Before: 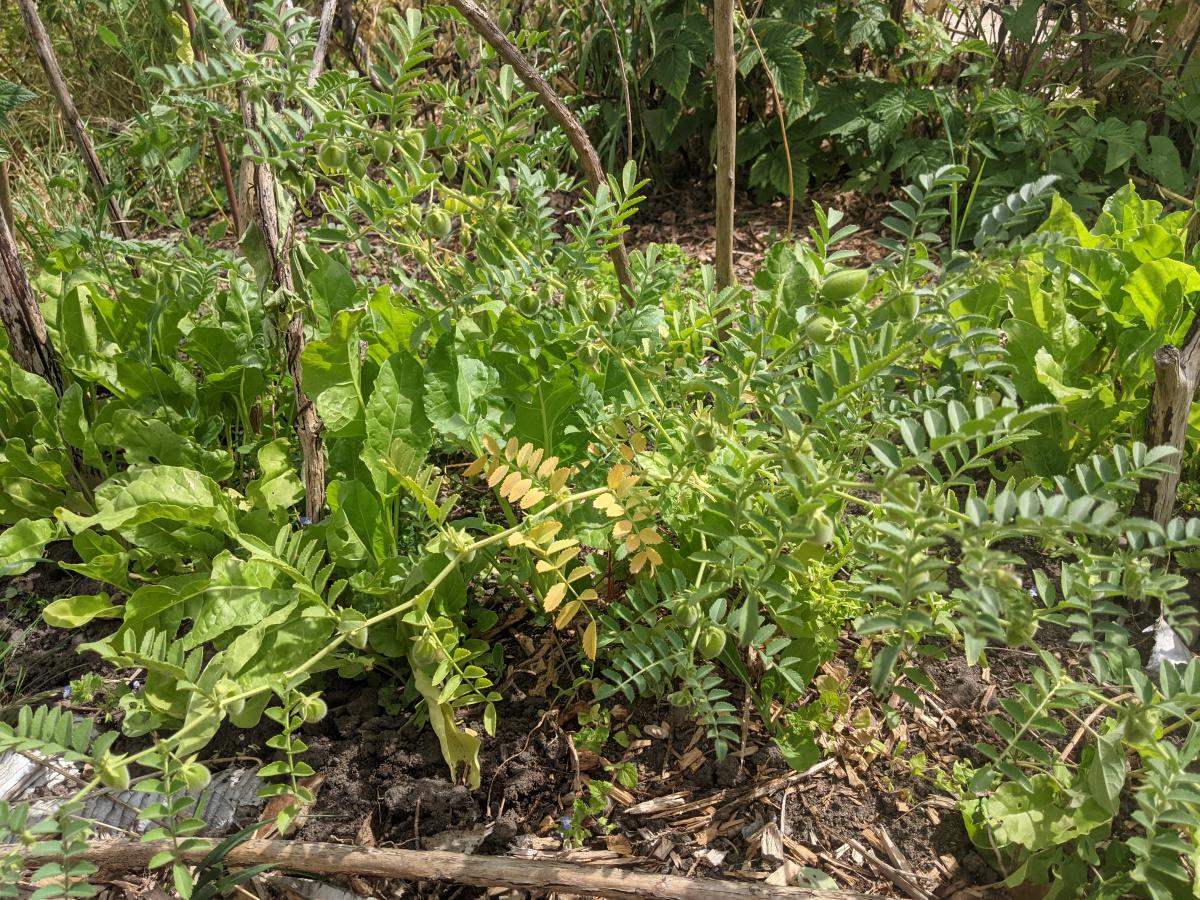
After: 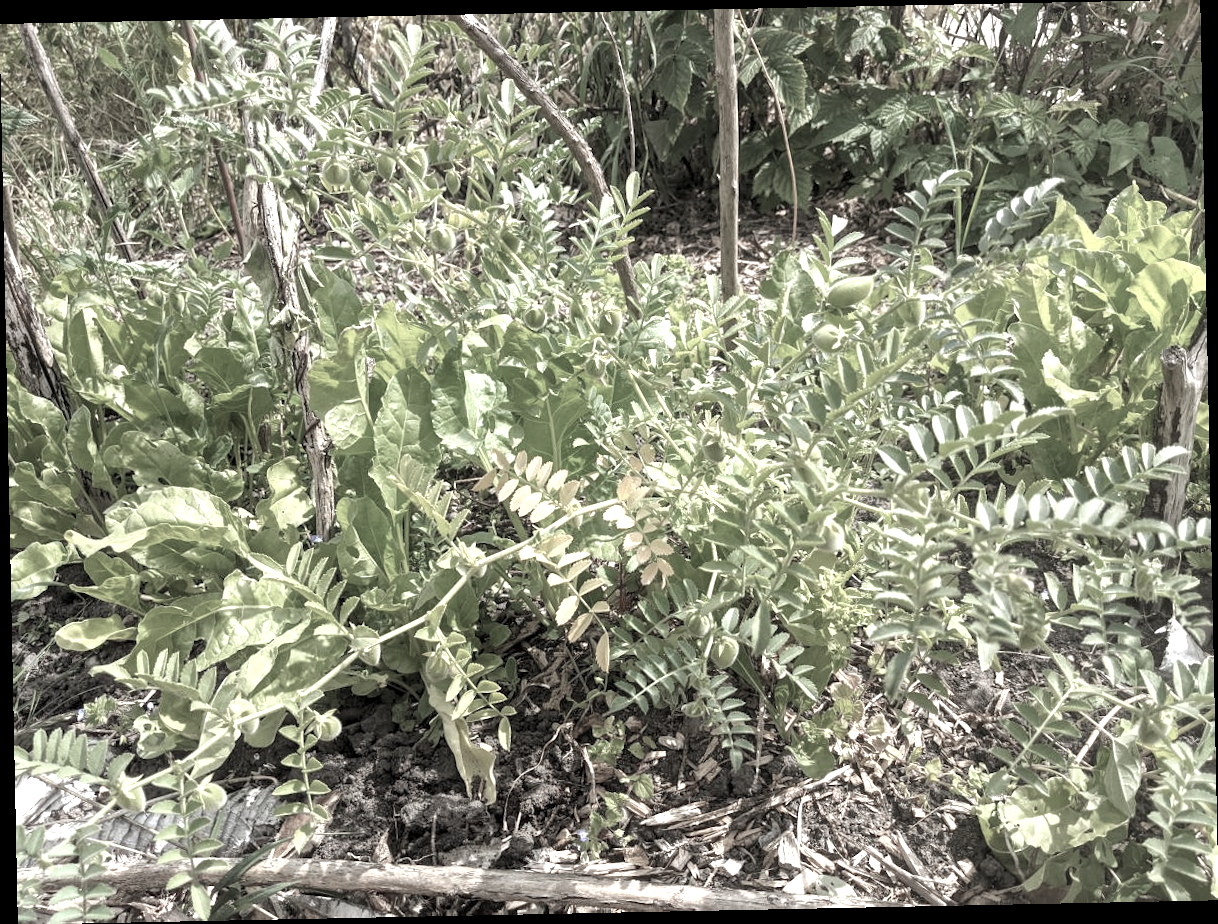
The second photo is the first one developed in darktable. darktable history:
exposure: black level correction 0, exposure 1.1 EV, compensate highlight preservation false
rotate and perspective: rotation -1.17°, automatic cropping off
color zones: curves: ch0 [(0, 0.613) (0.01, 0.613) (0.245, 0.448) (0.498, 0.529) (0.642, 0.665) (0.879, 0.777) (0.99, 0.613)]; ch1 [(0, 0.272) (0.219, 0.127) (0.724, 0.346)]
local contrast: highlights 100%, shadows 100%, detail 120%, midtone range 0.2
